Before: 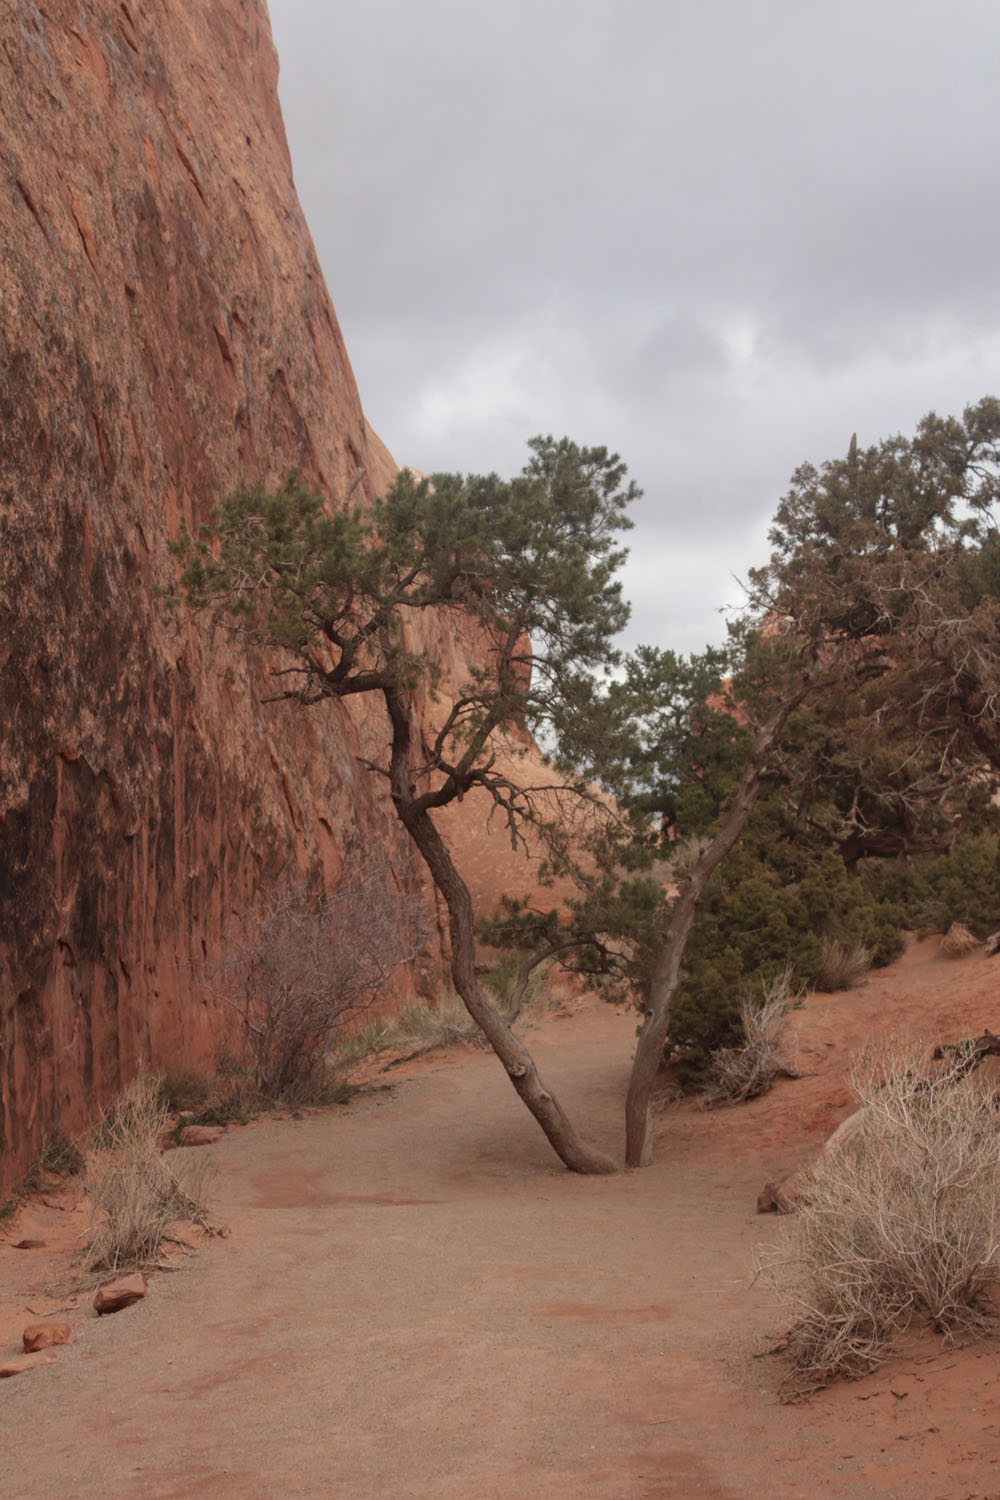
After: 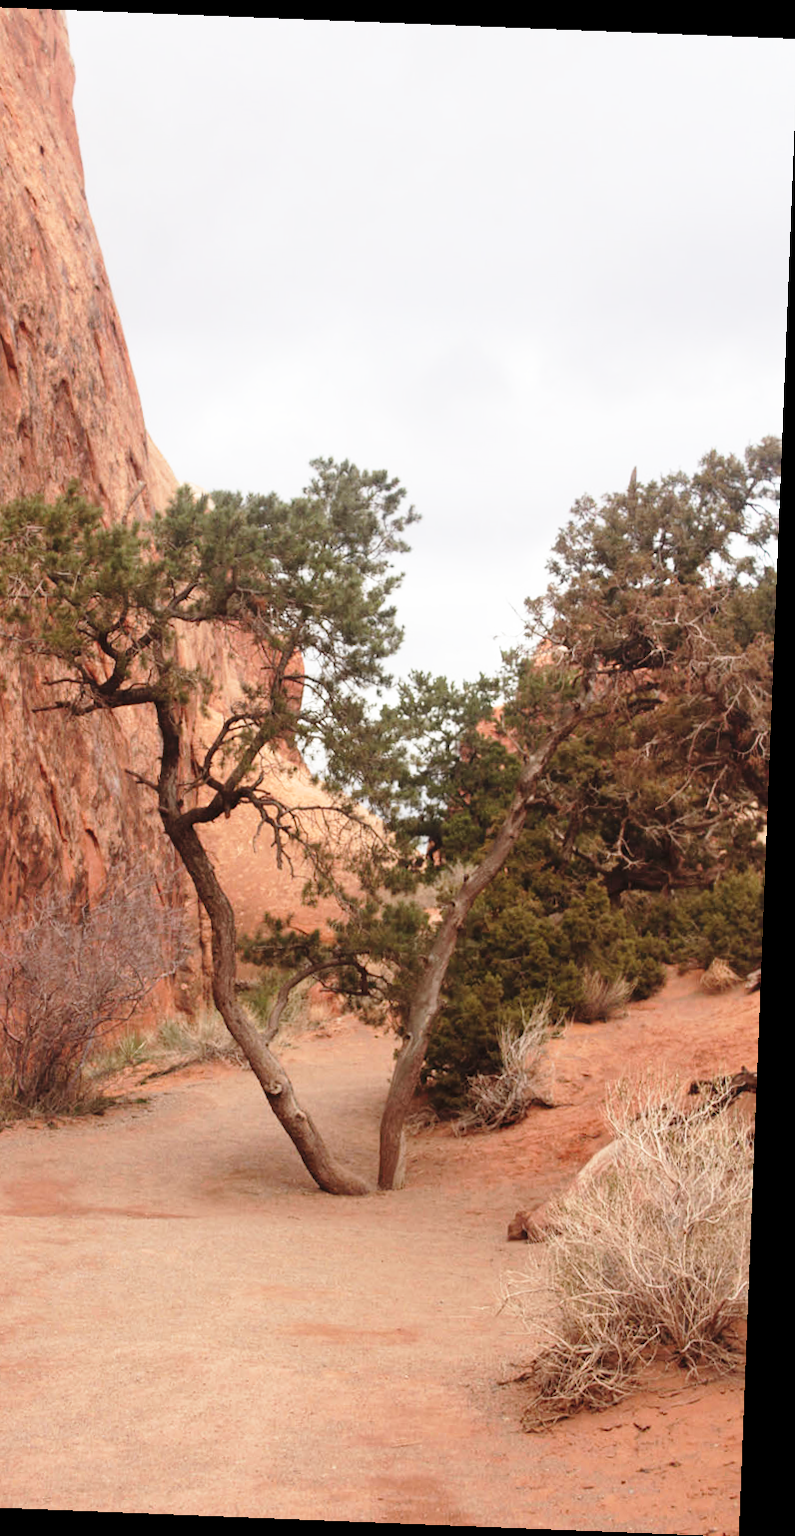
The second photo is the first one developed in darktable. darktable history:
rotate and perspective: rotation 2.27°, automatic cropping off
white balance: emerald 1
crop and rotate: left 24.6%
base curve: curves: ch0 [(0, 0) (0.026, 0.03) (0.109, 0.232) (0.351, 0.748) (0.669, 0.968) (1, 1)], preserve colors none
